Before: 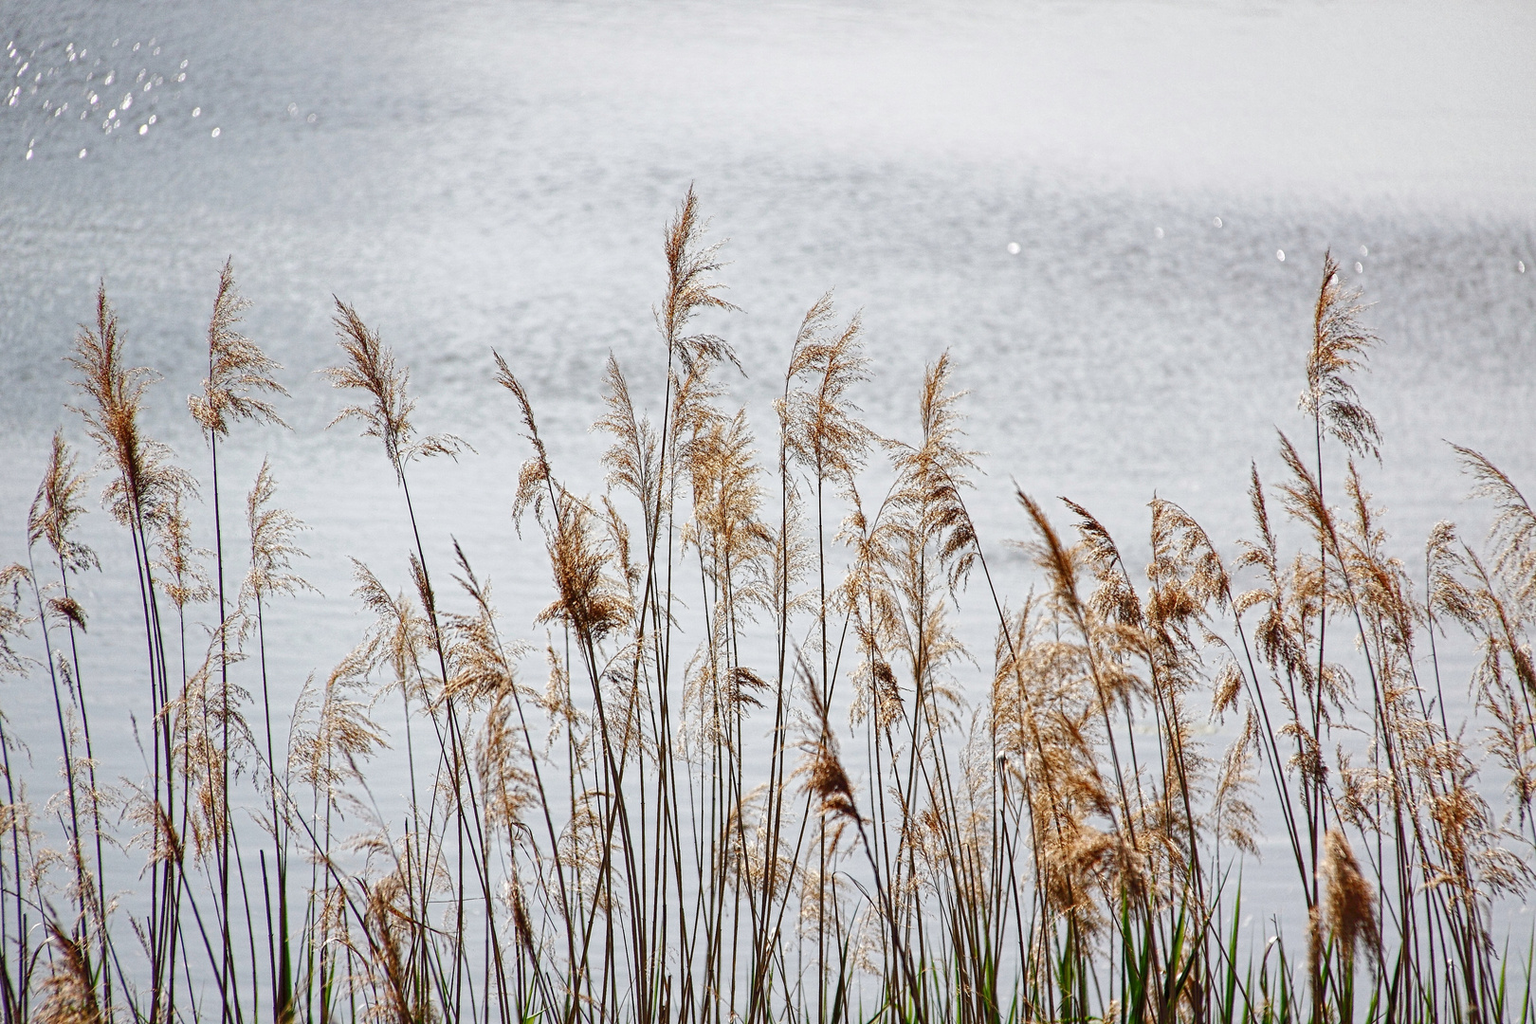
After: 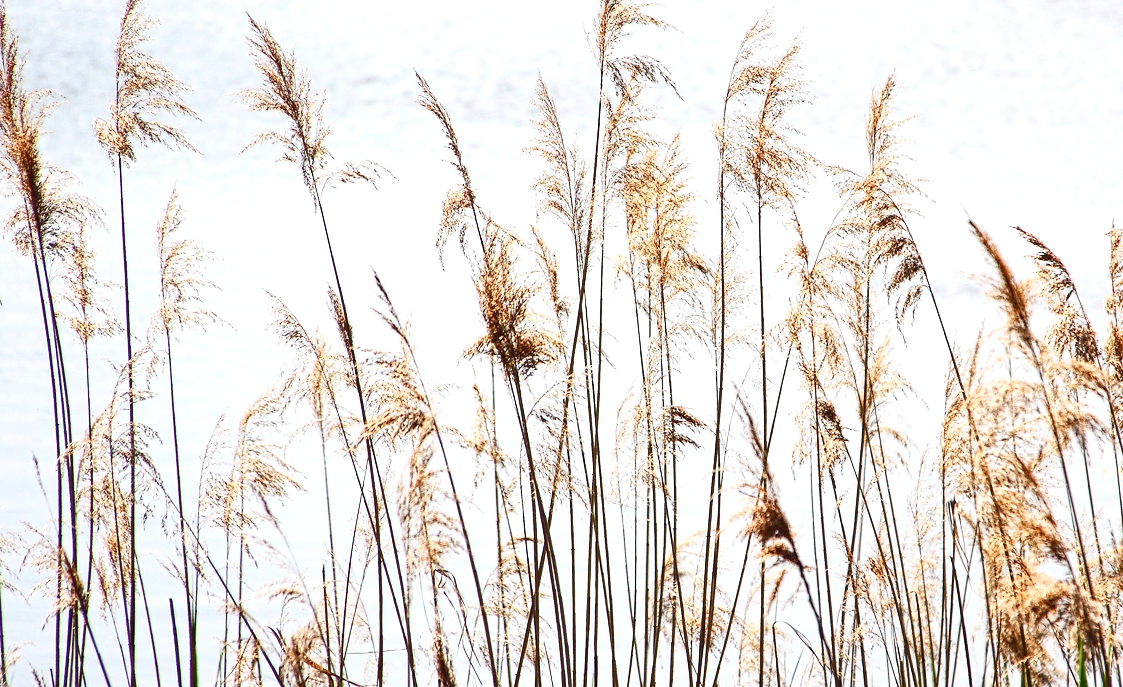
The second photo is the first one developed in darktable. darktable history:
contrast brightness saturation: contrast 0.24, brightness 0.09
exposure: black level correction 0, exposure 0.7 EV, compensate exposure bias true, compensate highlight preservation false
crop: left 6.488%, top 27.668%, right 24.183%, bottom 8.656%
